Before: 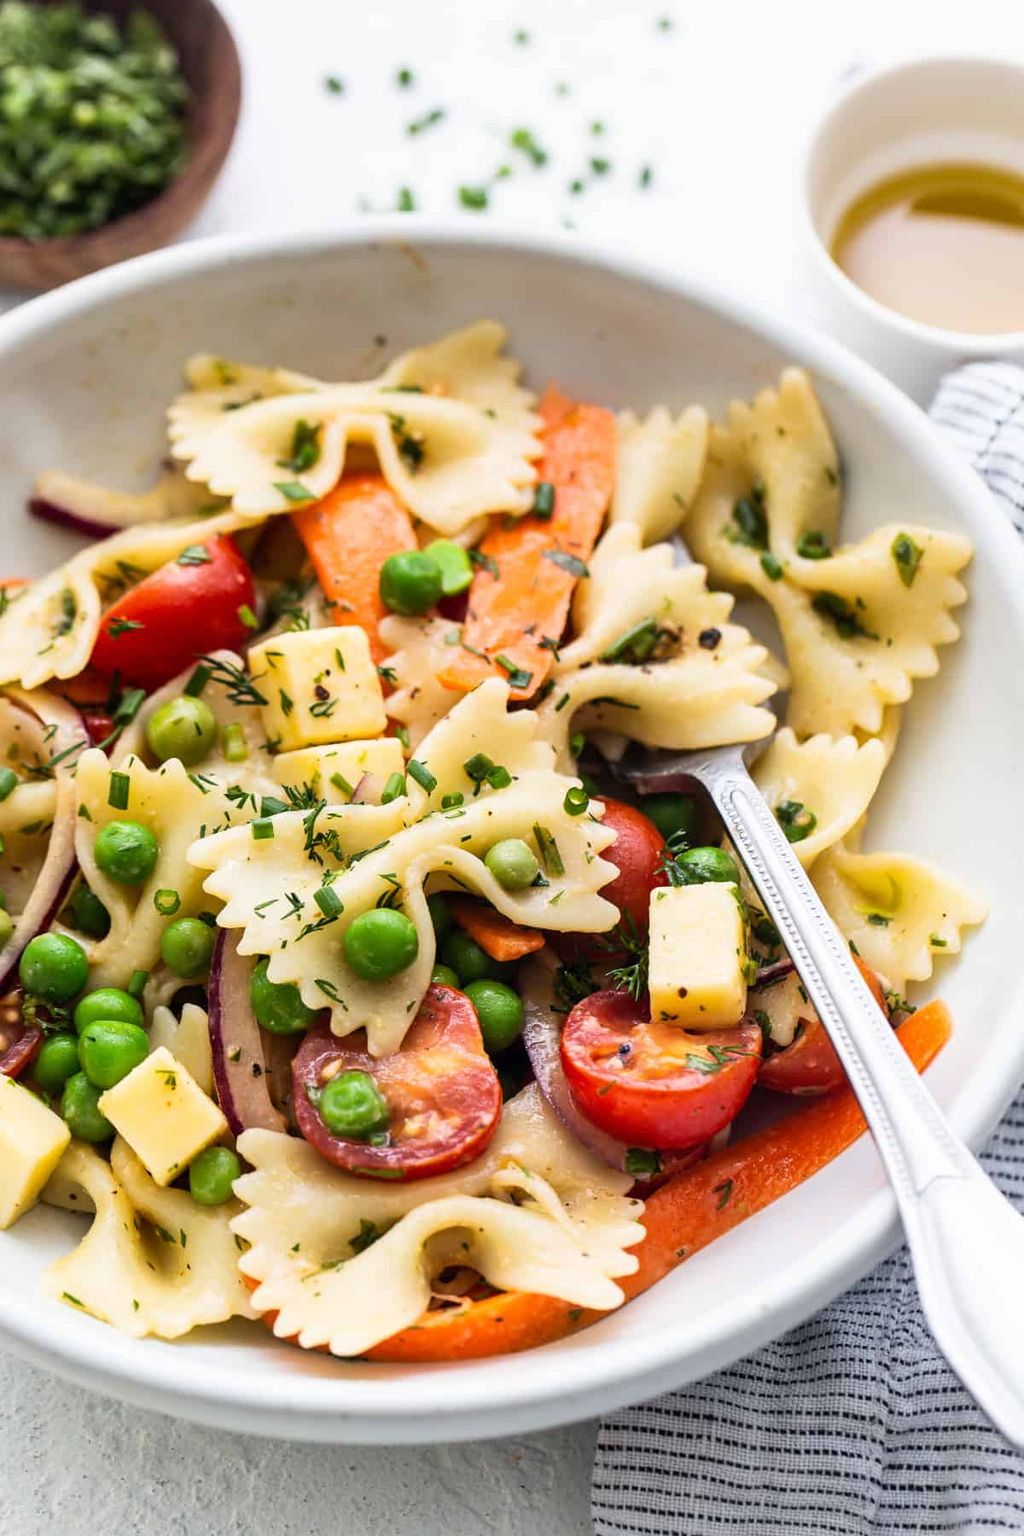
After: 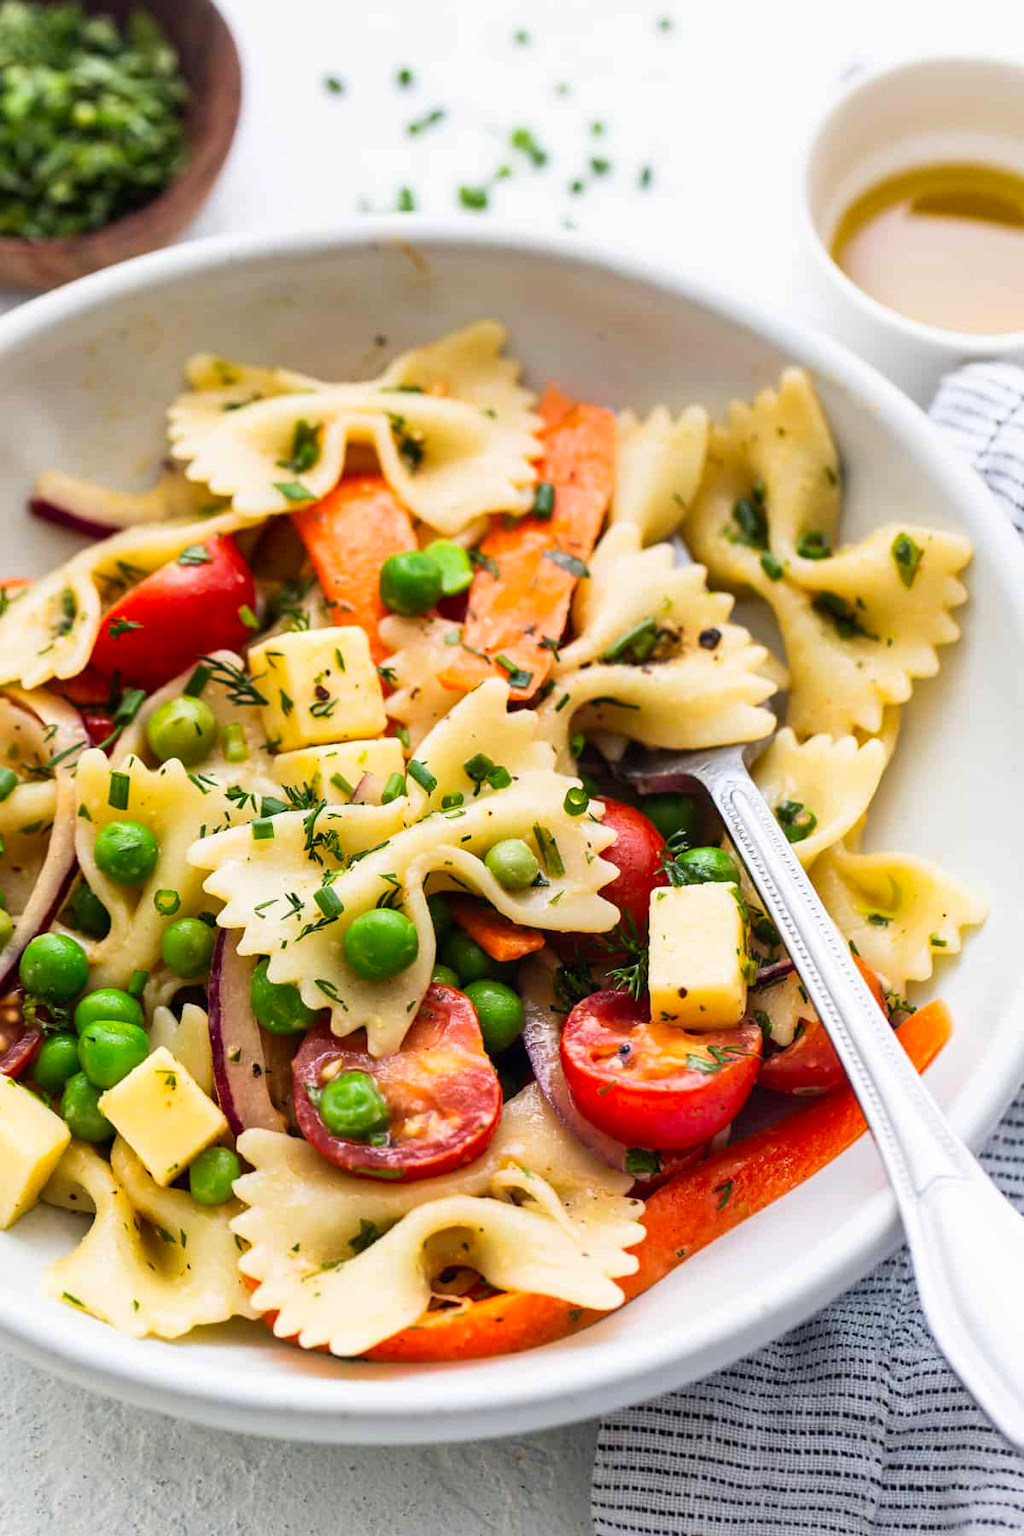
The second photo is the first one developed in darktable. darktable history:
contrast brightness saturation: saturation 0.18
